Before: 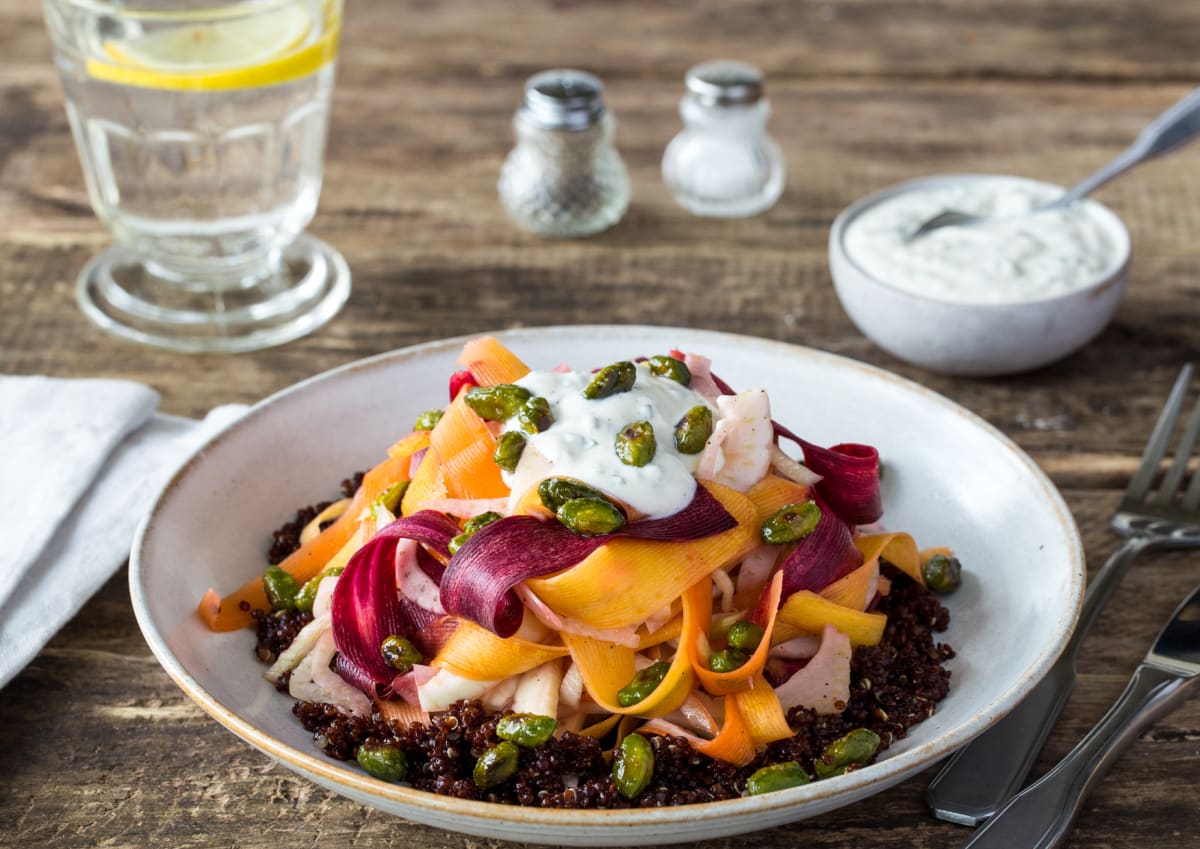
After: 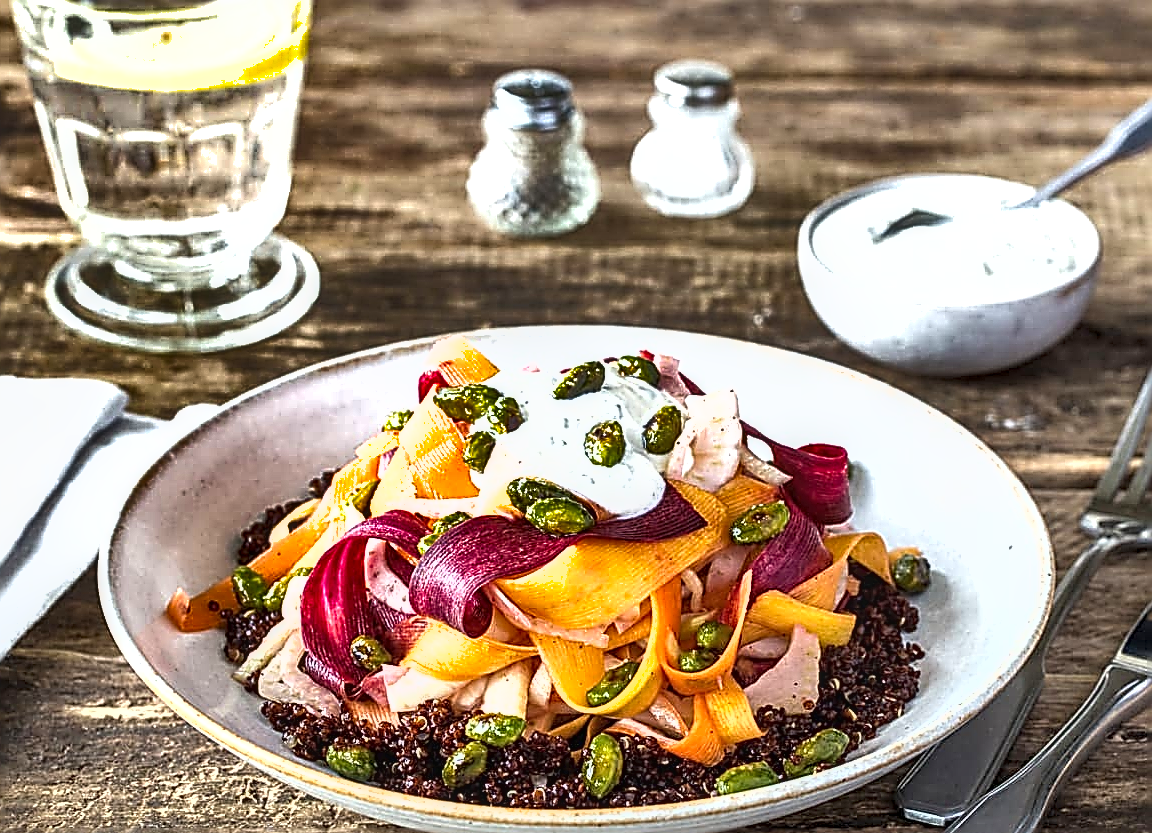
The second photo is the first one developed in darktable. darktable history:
exposure: black level correction 0, exposure 0.892 EV, compensate highlight preservation false
sharpen: amount 1.997
crop and rotate: left 2.596%, right 1.323%, bottom 1.812%
shadows and highlights: shadows 20.92, highlights -81.66, soften with gaussian
local contrast: on, module defaults
